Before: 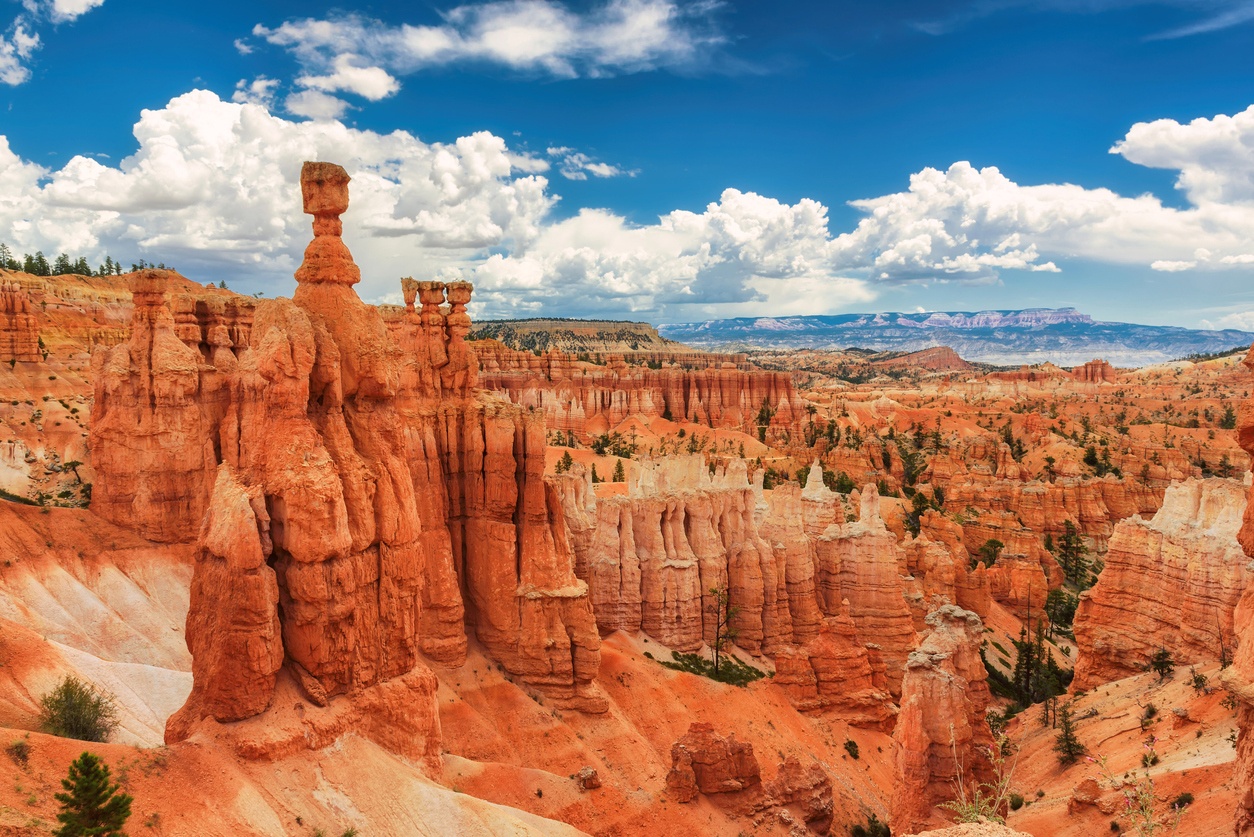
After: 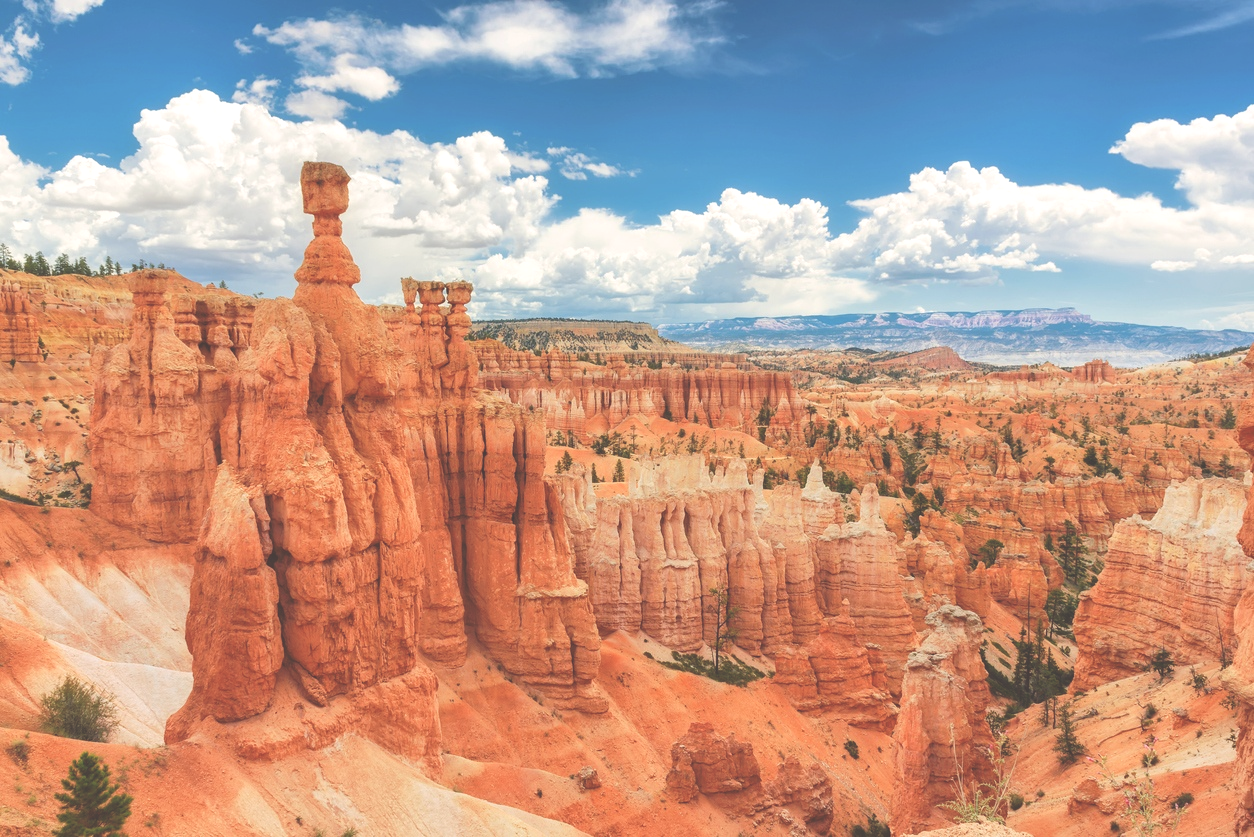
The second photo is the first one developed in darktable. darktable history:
levels: levels [0, 0.476, 0.951]
base curve: curves: ch0 [(0, 0) (0.101, 0.156) (1, 1)], preserve colors none
exposure: black level correction -0.027, exposure -0.064 EV, compensate highlight preservation false
